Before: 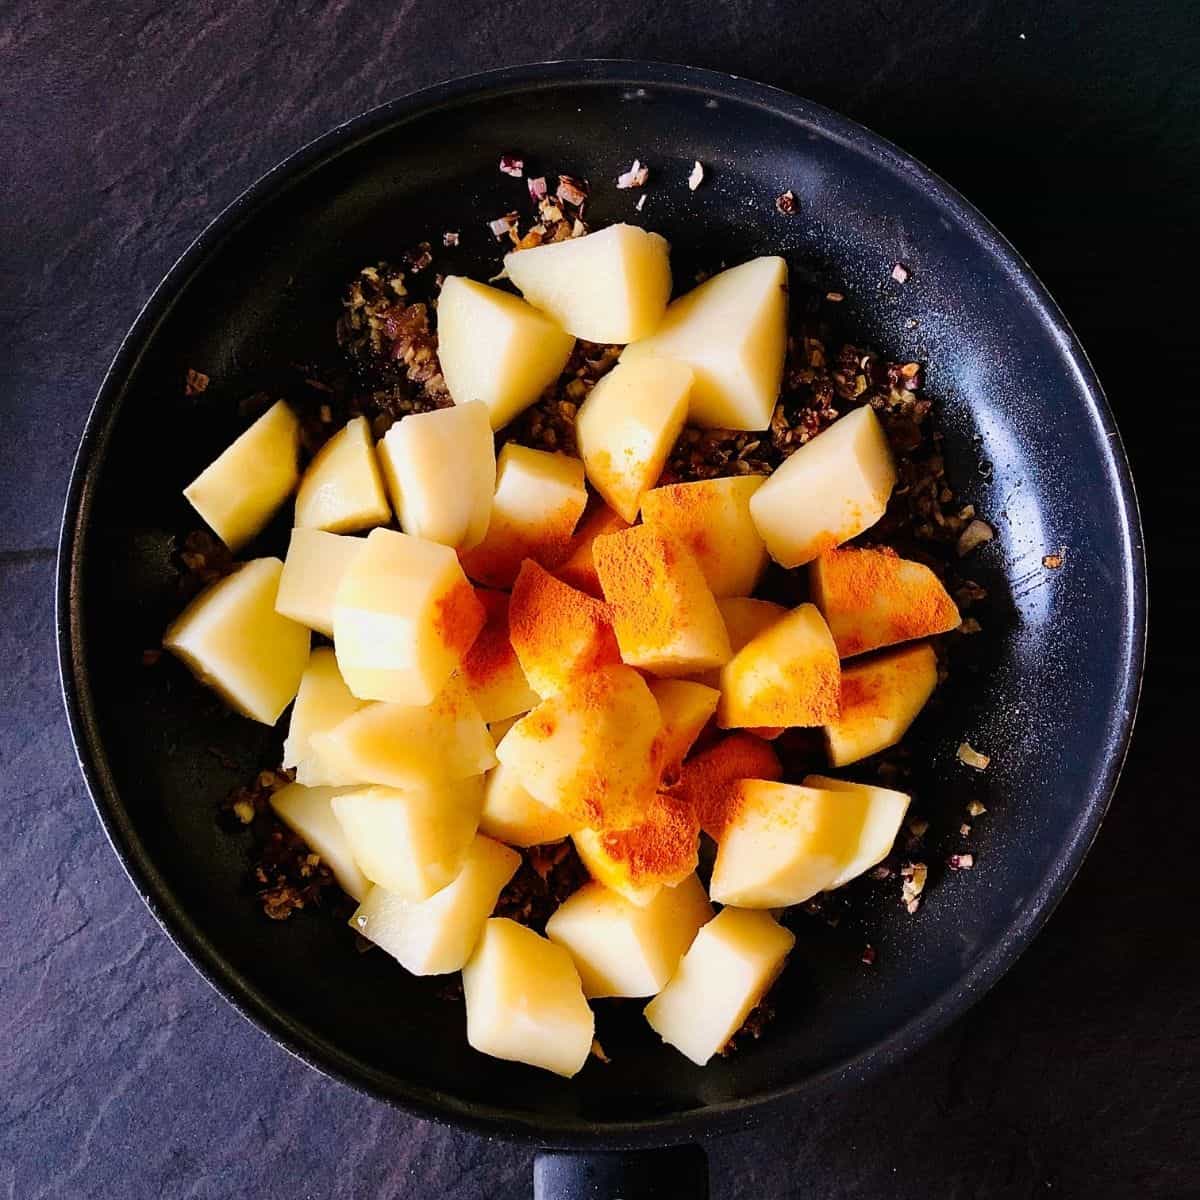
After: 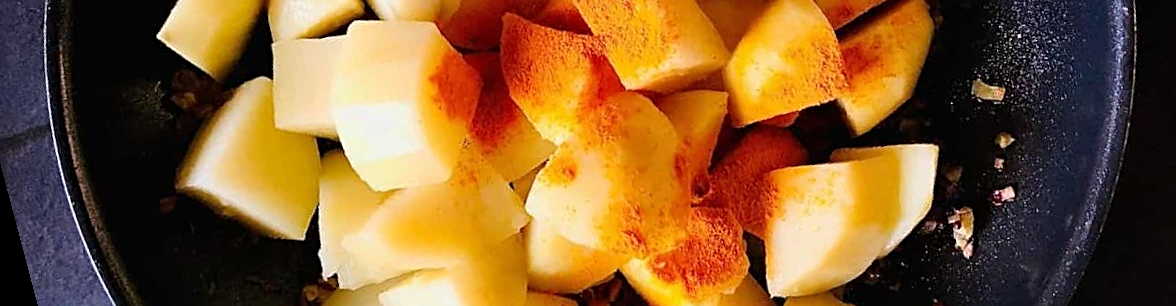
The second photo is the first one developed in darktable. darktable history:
rotate and perspective: rotation -14.8°, crop left 0.1, crop right 0.903, crop top 0.25, crop bottom 0.748
crop: top 45.551%, bottom 12.262%
sharpen: radius 2.529, amount 0.323
